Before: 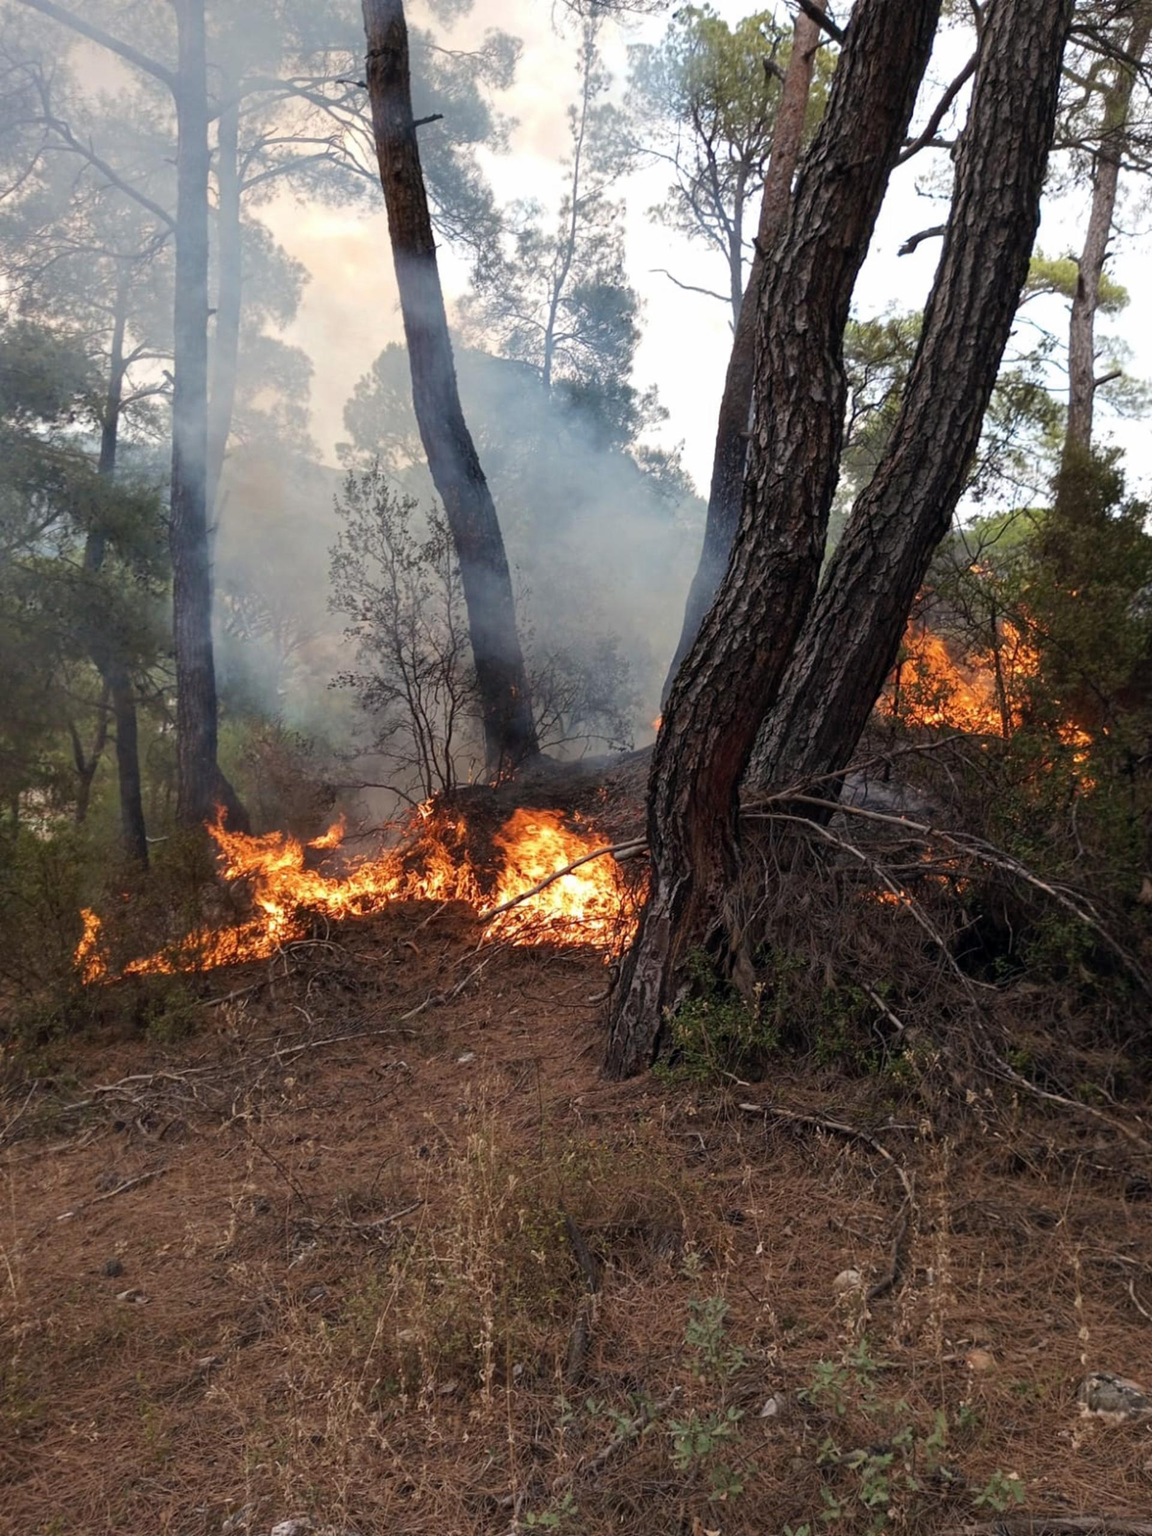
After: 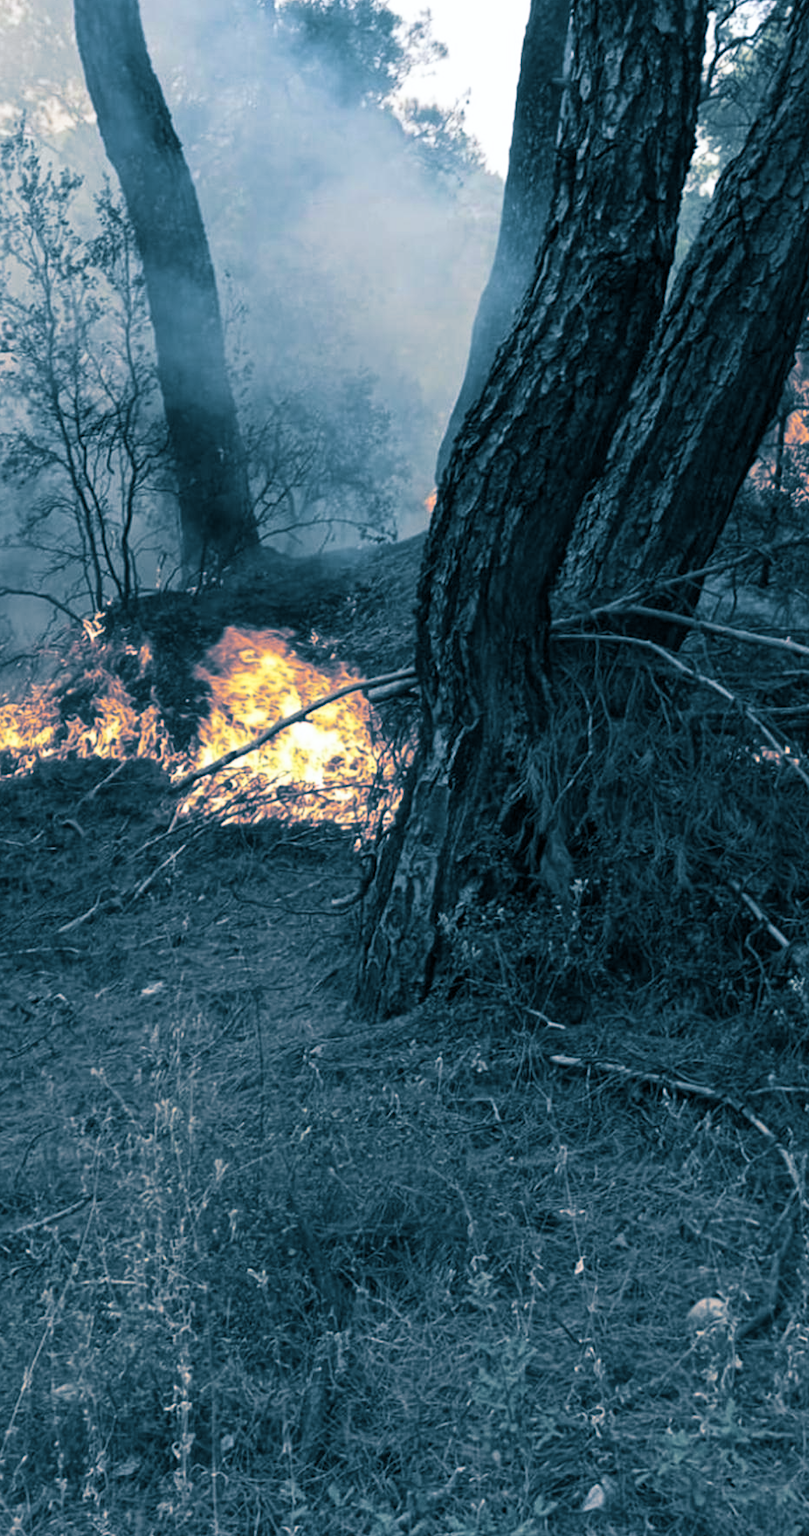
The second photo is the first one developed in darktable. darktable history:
base curve: curves: ch0 [(0, 0) (0.688, 0.865) (1, 1)], preserve colors none
crop: left 31.379%, top 24.658%, right 20.326%, bottom 6.628%
split-toning: shadows › hue 212.4°, balance -70
white balance: red 0.967, blue 1.049
